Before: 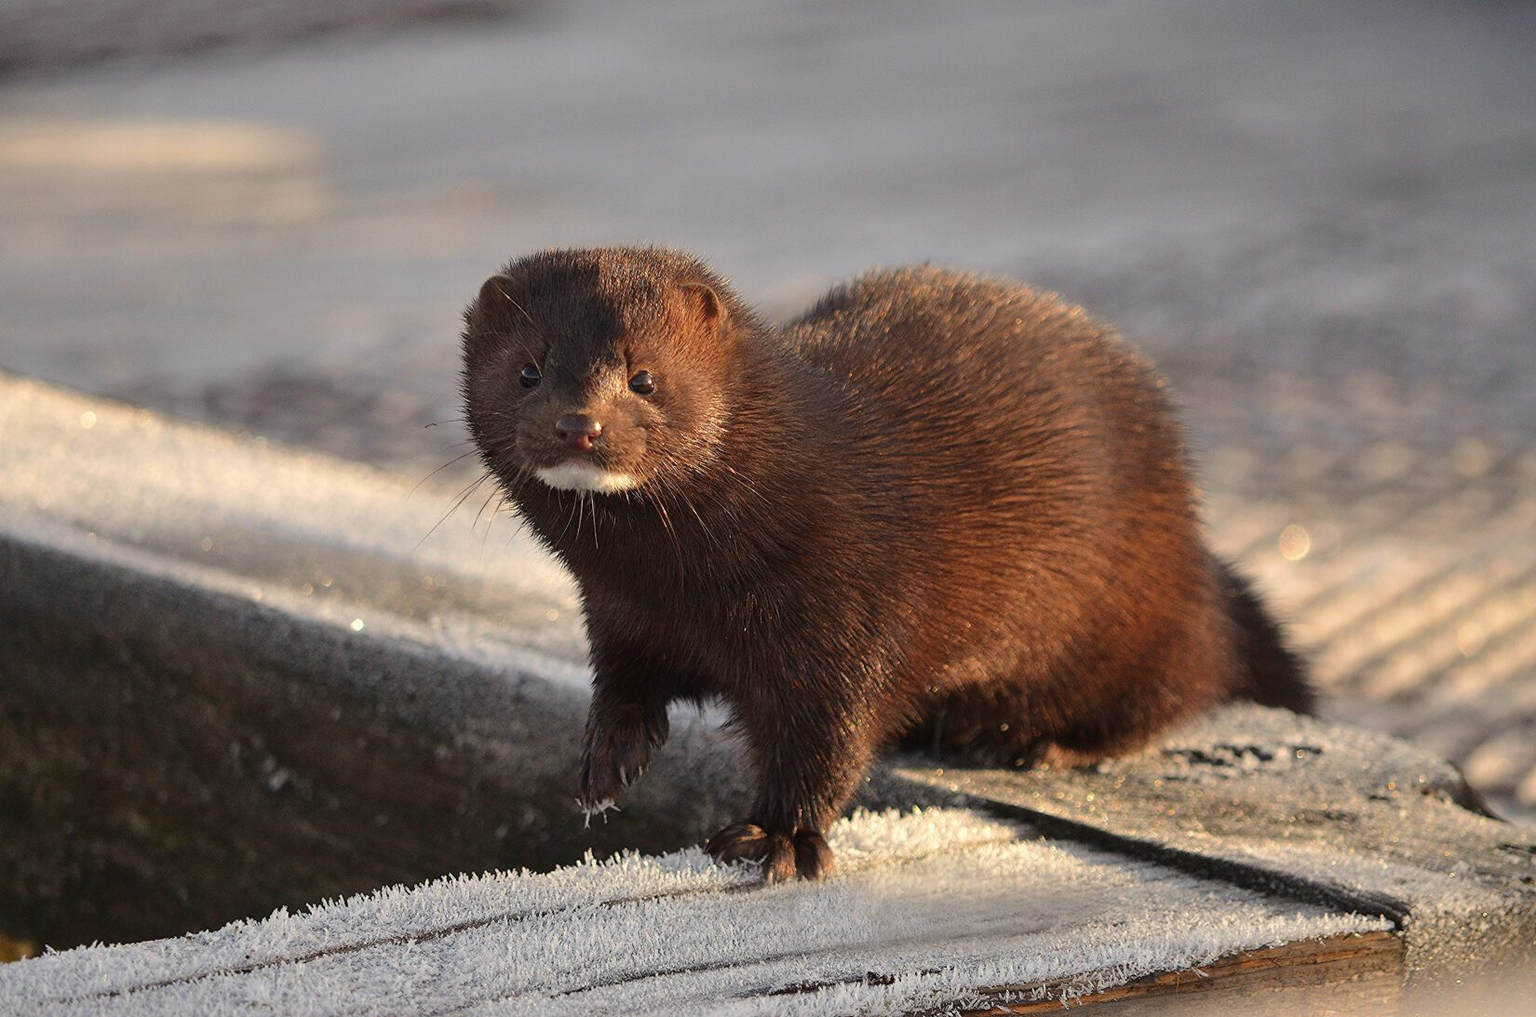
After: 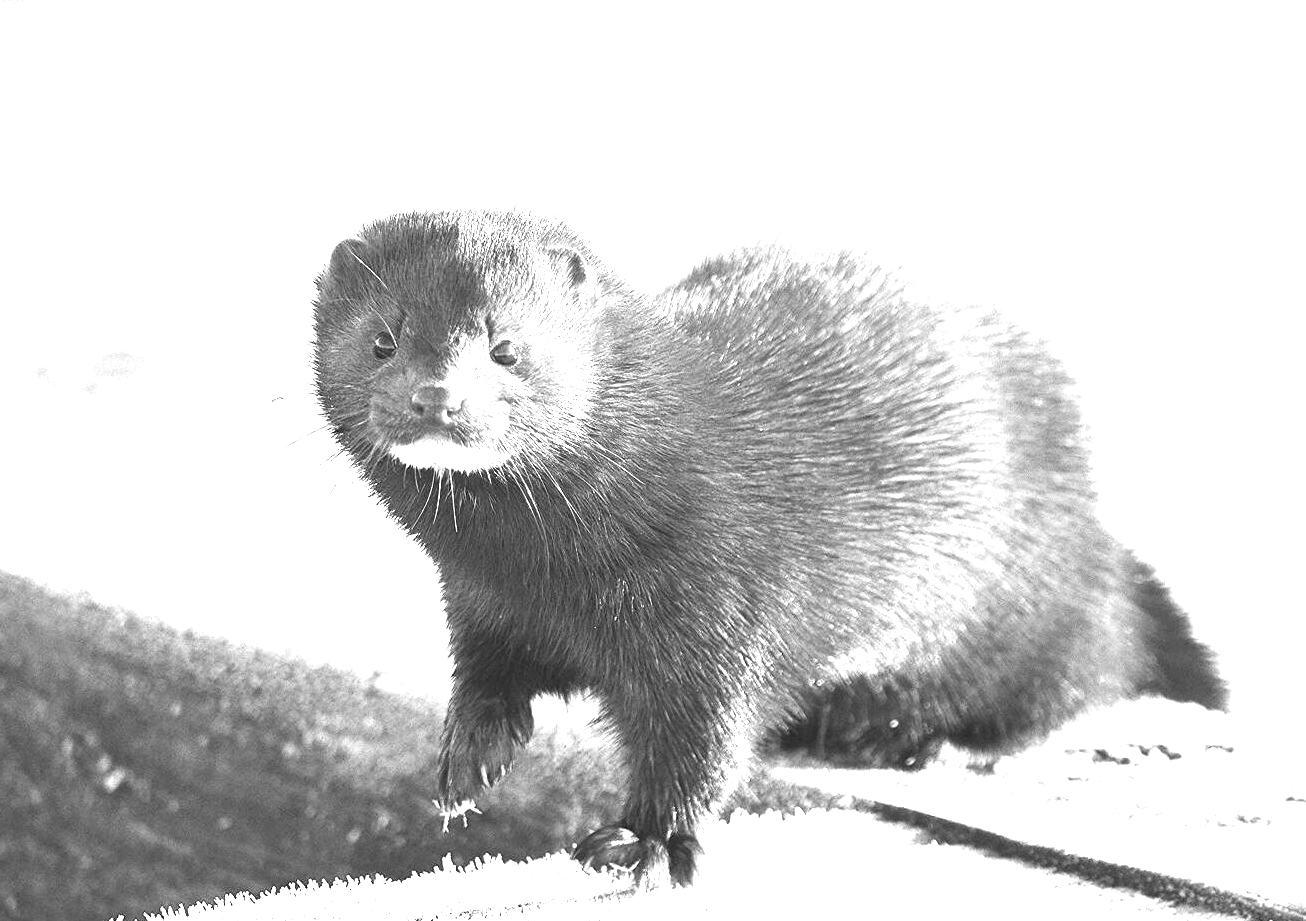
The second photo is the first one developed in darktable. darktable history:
monochrome: on, module defaults
white balance: red 0.978, blue 0.999
exposure: exposure 3 EV, compensate highlight preservation false
crop: left 11.225%, top 5.381%, right 9.565%, bottom 10.314%
